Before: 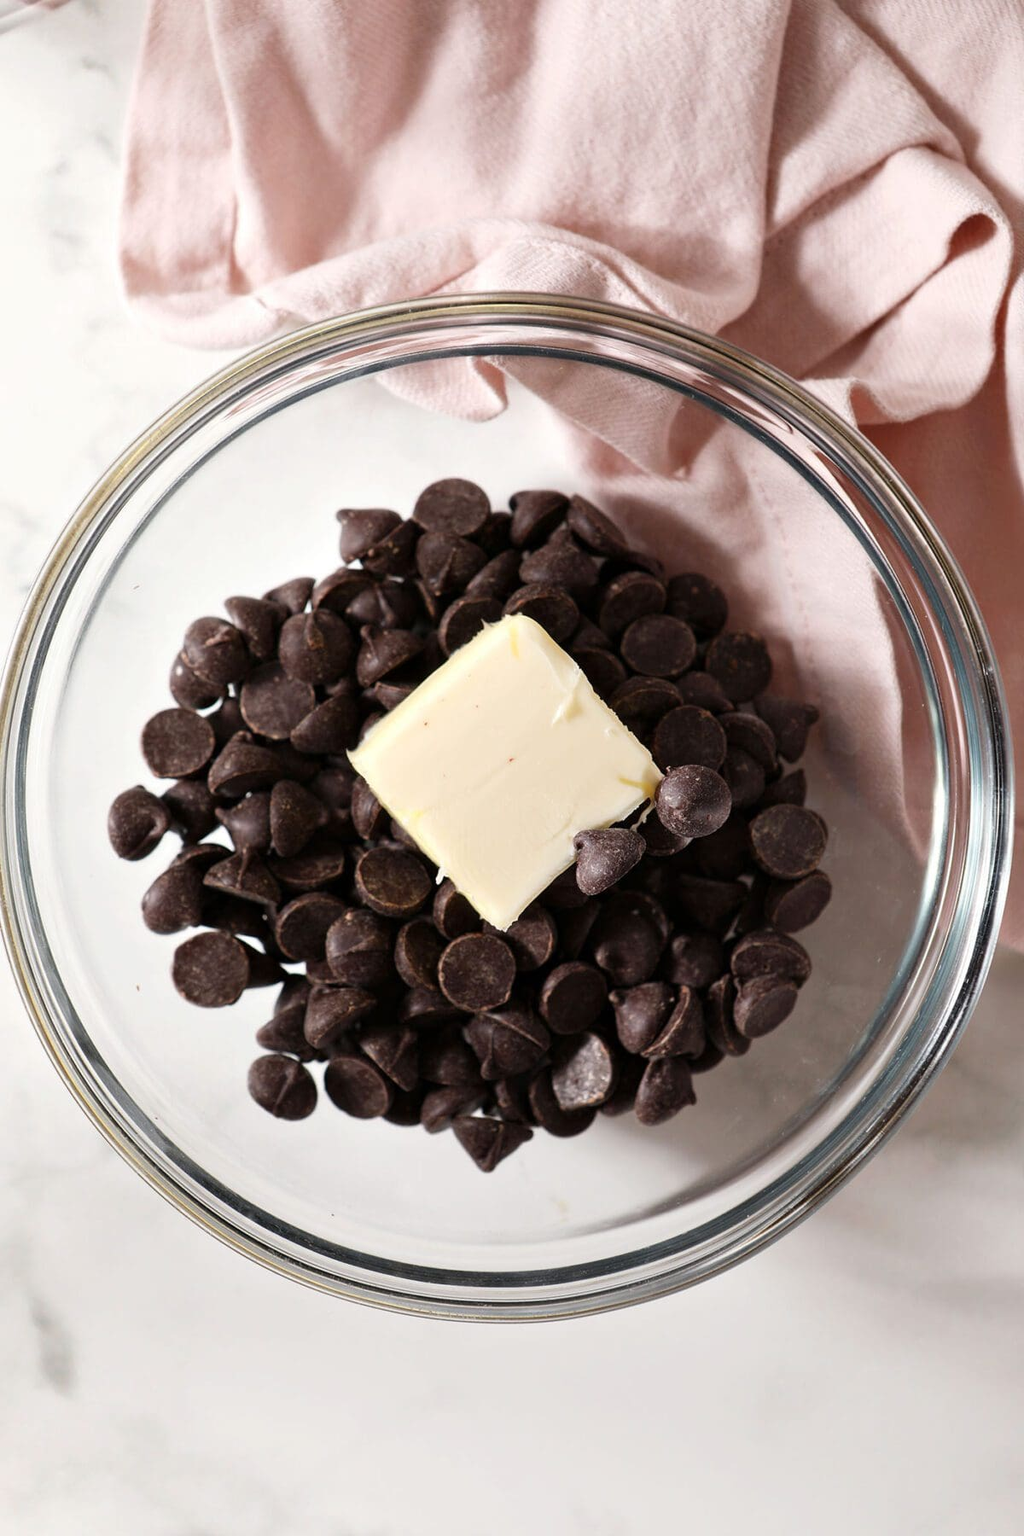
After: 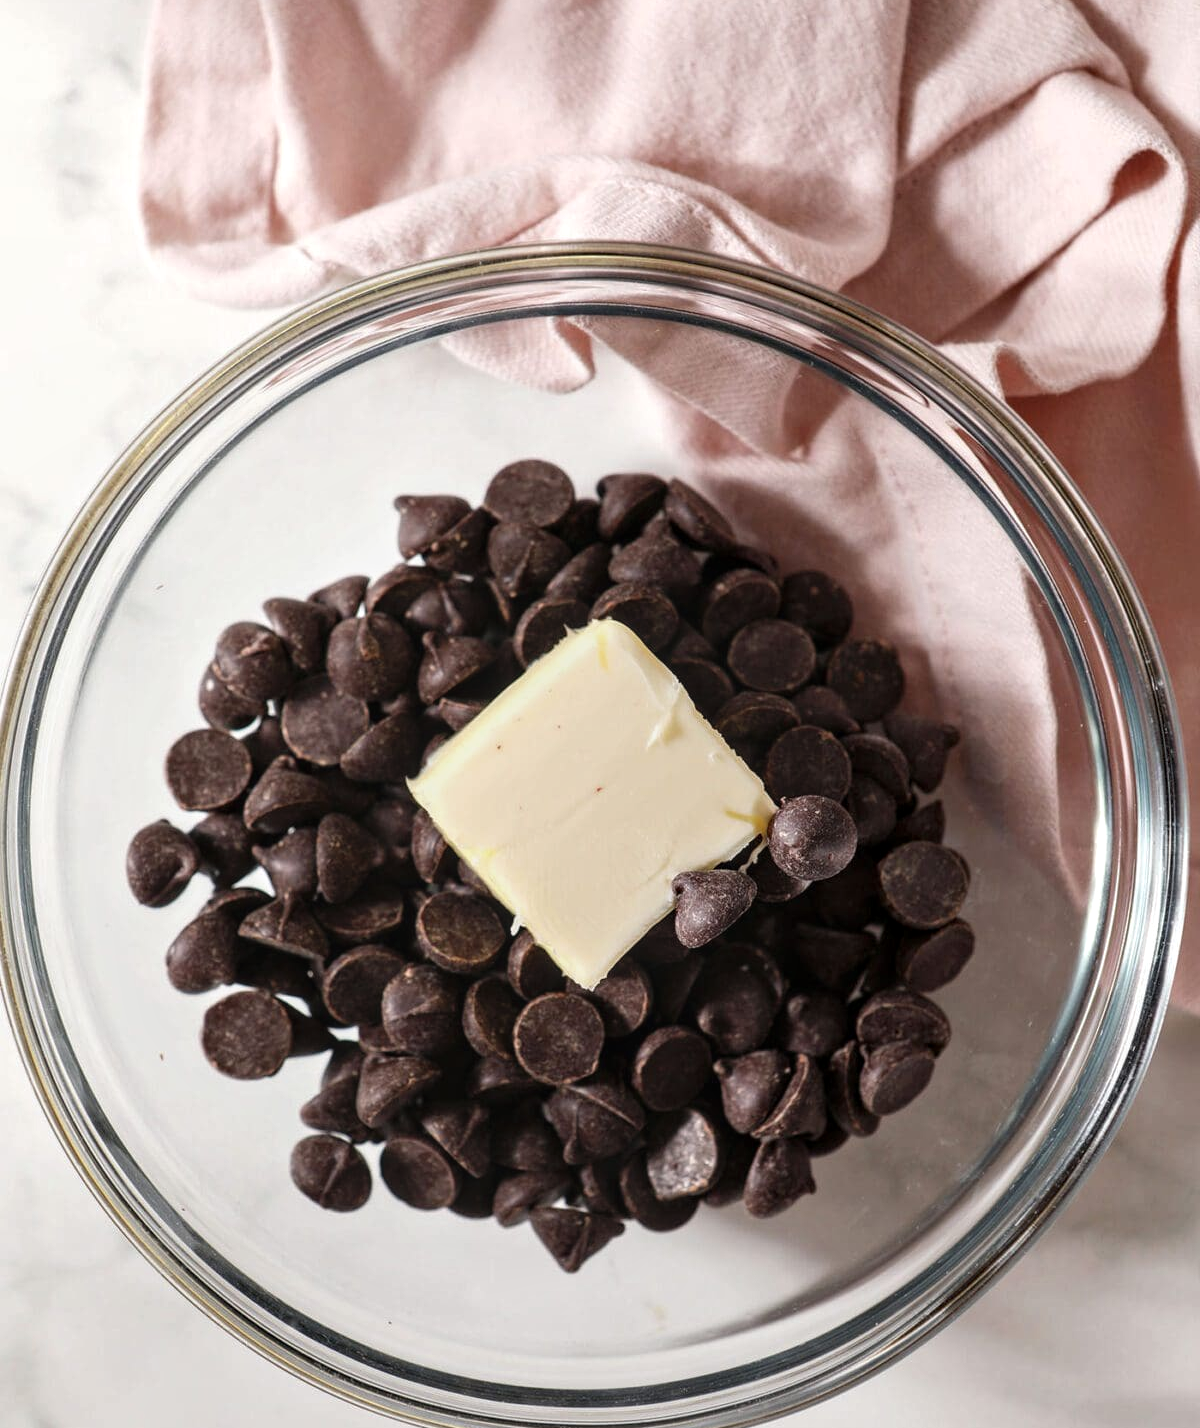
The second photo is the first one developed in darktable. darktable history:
local contrast: on, module defaults
crop and rotate: top 5.661%, bottom 14.991%
base curve: curves: ch0 [(0, 0) (0.989, 0.992)], preserve colors none
